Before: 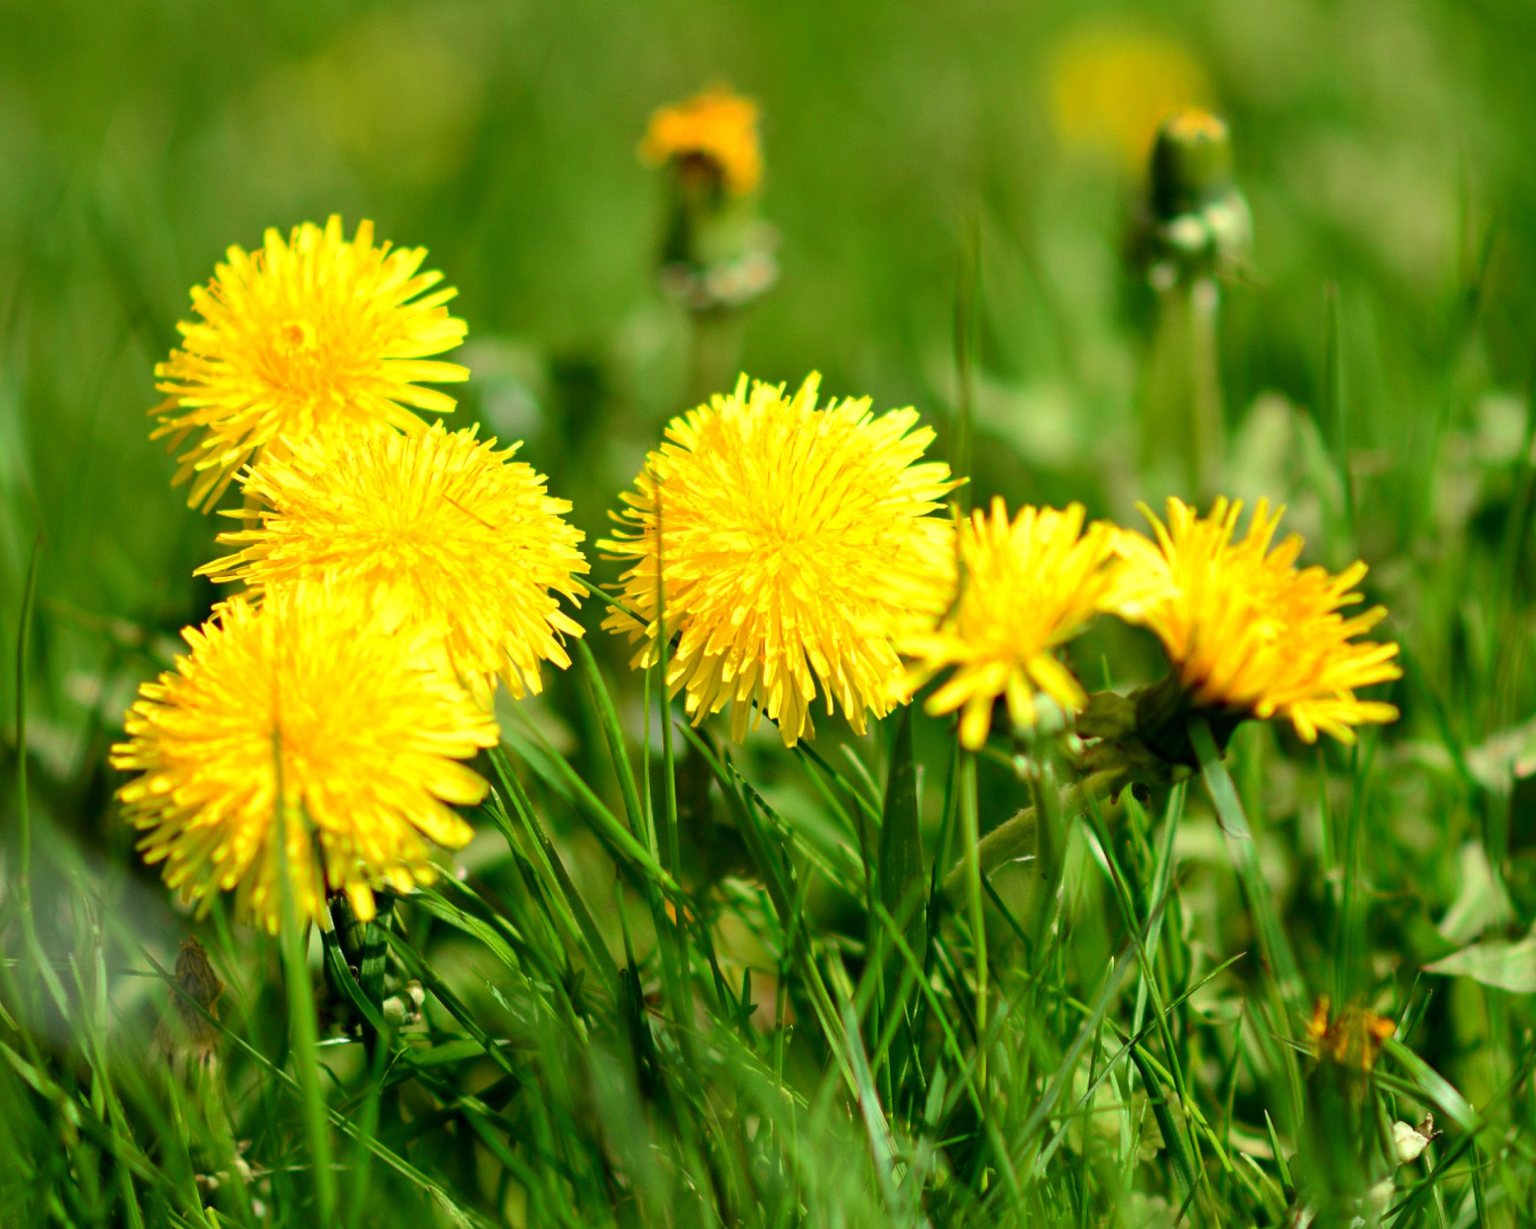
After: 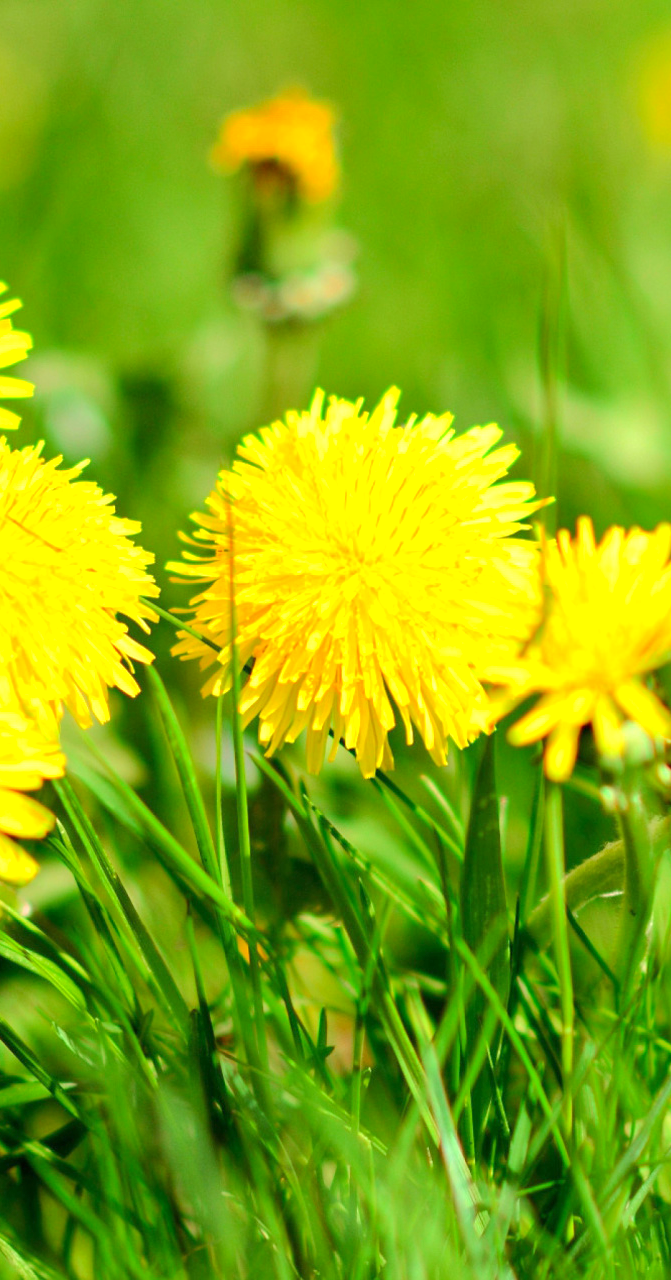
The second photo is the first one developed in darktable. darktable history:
tone equalizer: -8 EV 0.999 EV, -7 EV 1 EV, -6 EV 1.04 EV, -5 EV 1.01 EV, -4 EV 1.03 EV, -3 EV 0.724 EV, -2 EV 0.49 EV, -1 EV 0.261 EV, edges refinement/feathering 500, mask exposure compensation -1.57 EV, preserve details no
color zones: curves: ch1 [(0, 0.523) (0.143, 0.545) (0.286, 0.52) (0.429, 0.506) (0.571, 0.503) (0.714, 0.503) (0.857, 0.508) (1, 0.523)]
crop: left 28.465%, right 29.588%
